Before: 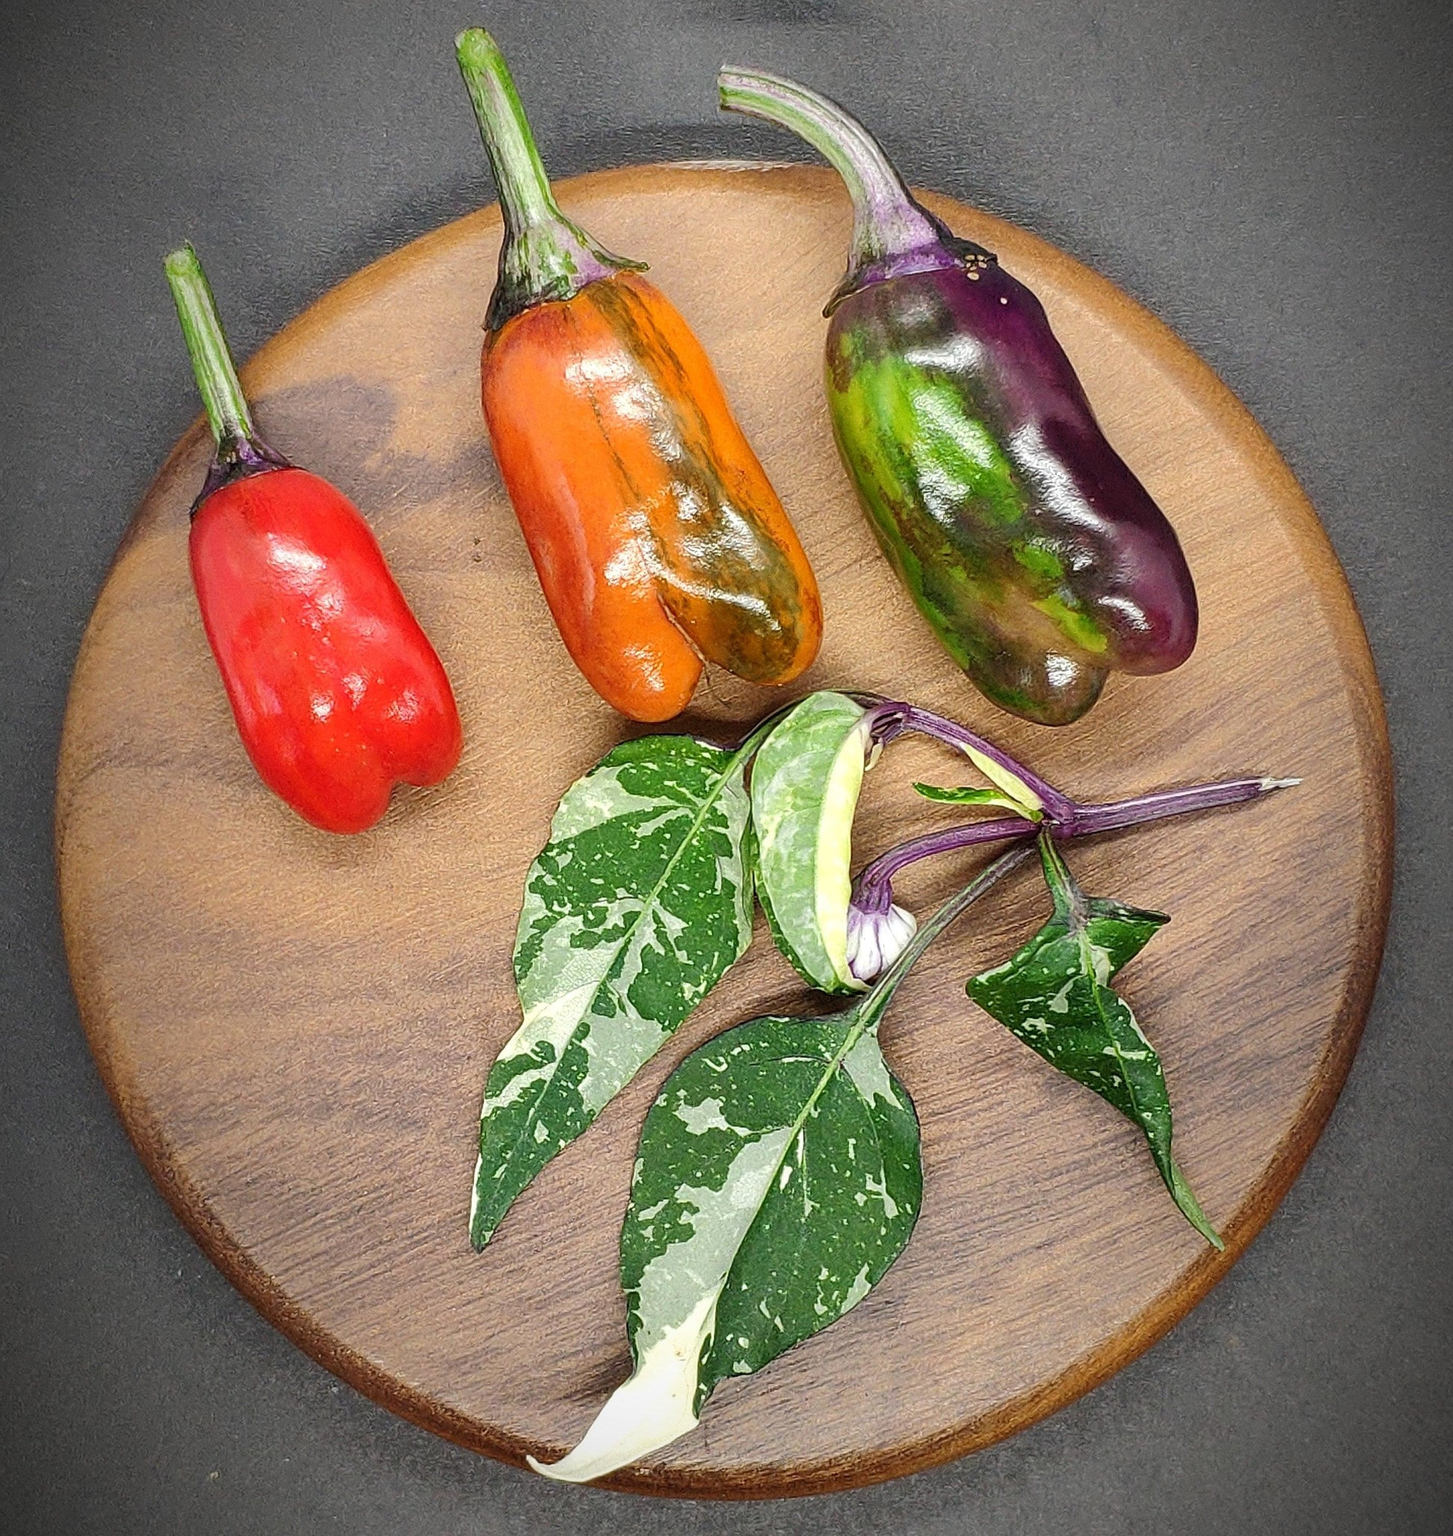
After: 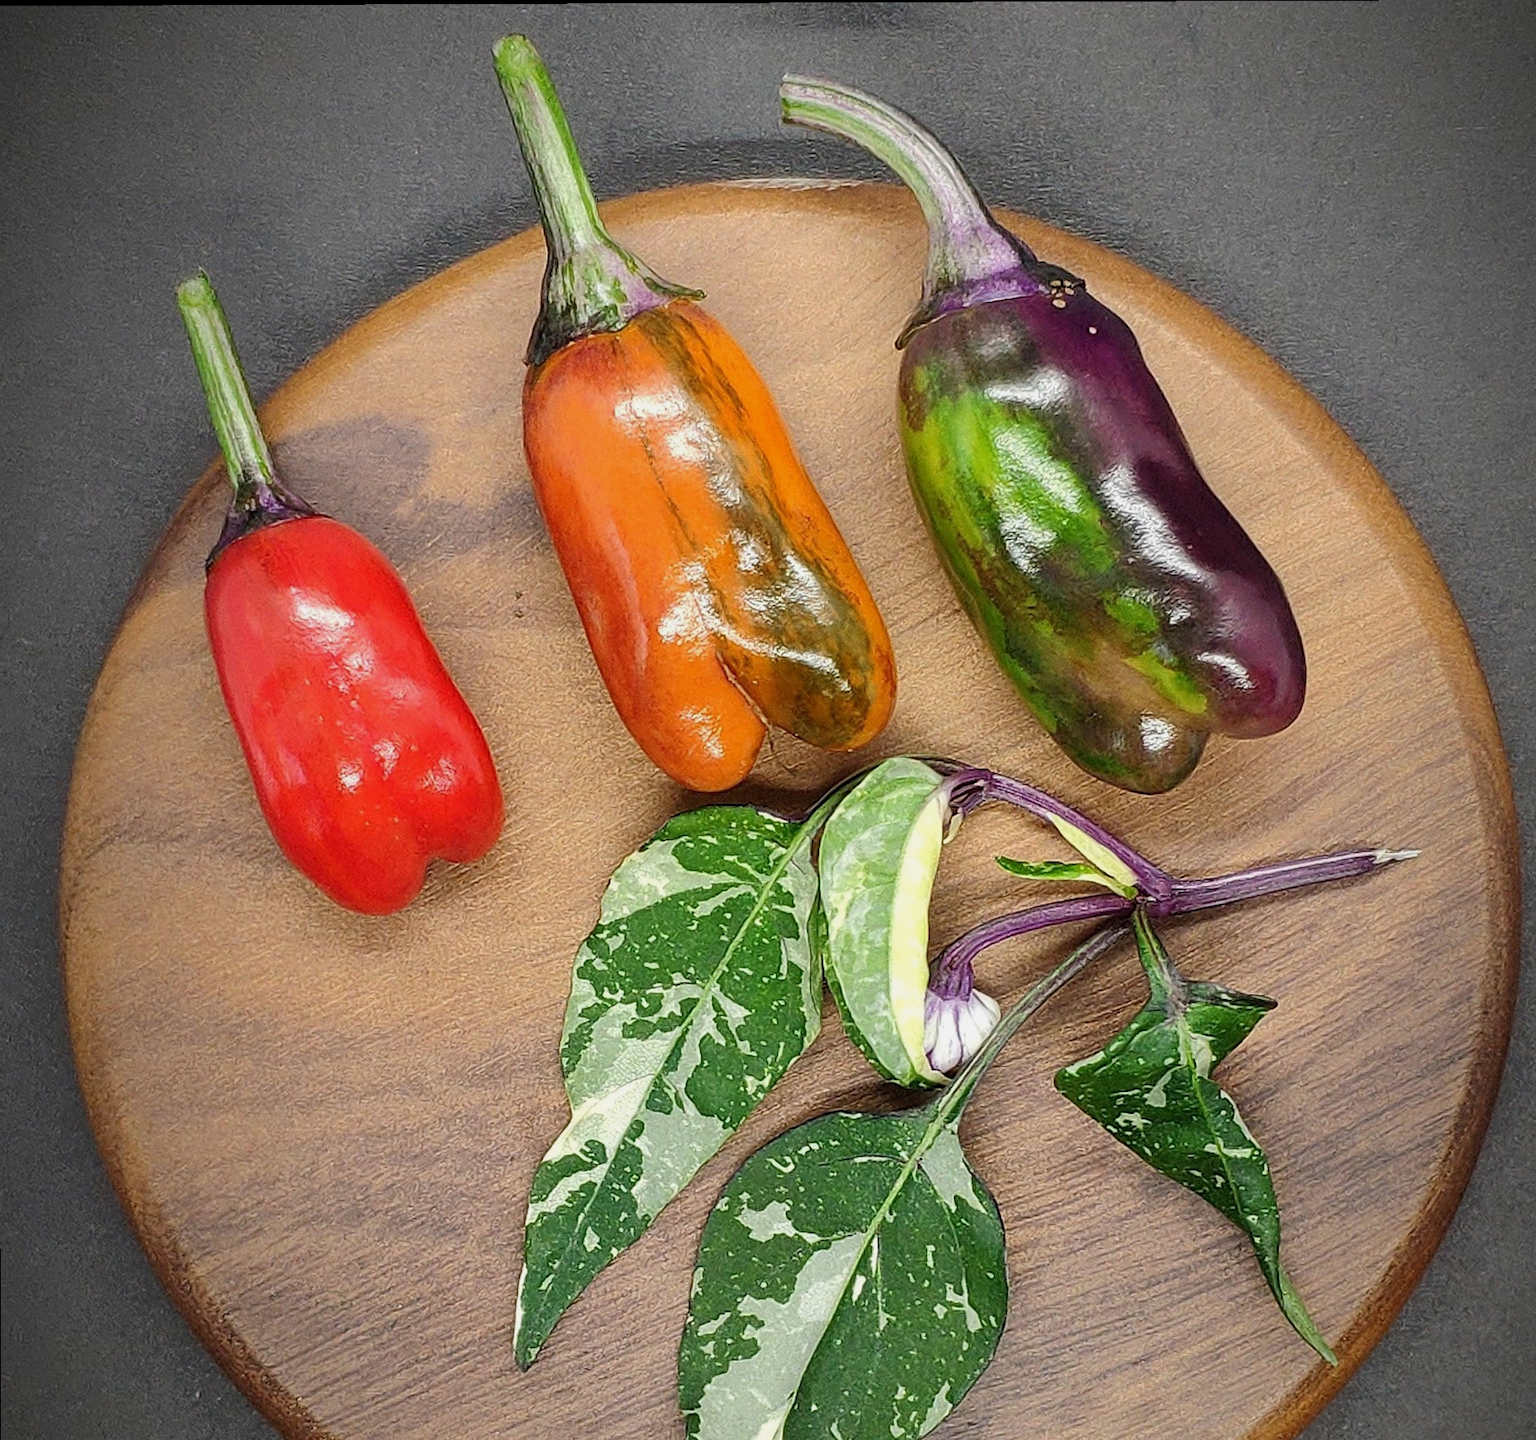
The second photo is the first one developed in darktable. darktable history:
exposure: exposure -0.178 EV, compensate exposure bias true, compensate highlight preservation false
crop and rotate: angle 0.23°, left 0.3%, right 3.215%, bottom 14.35%
